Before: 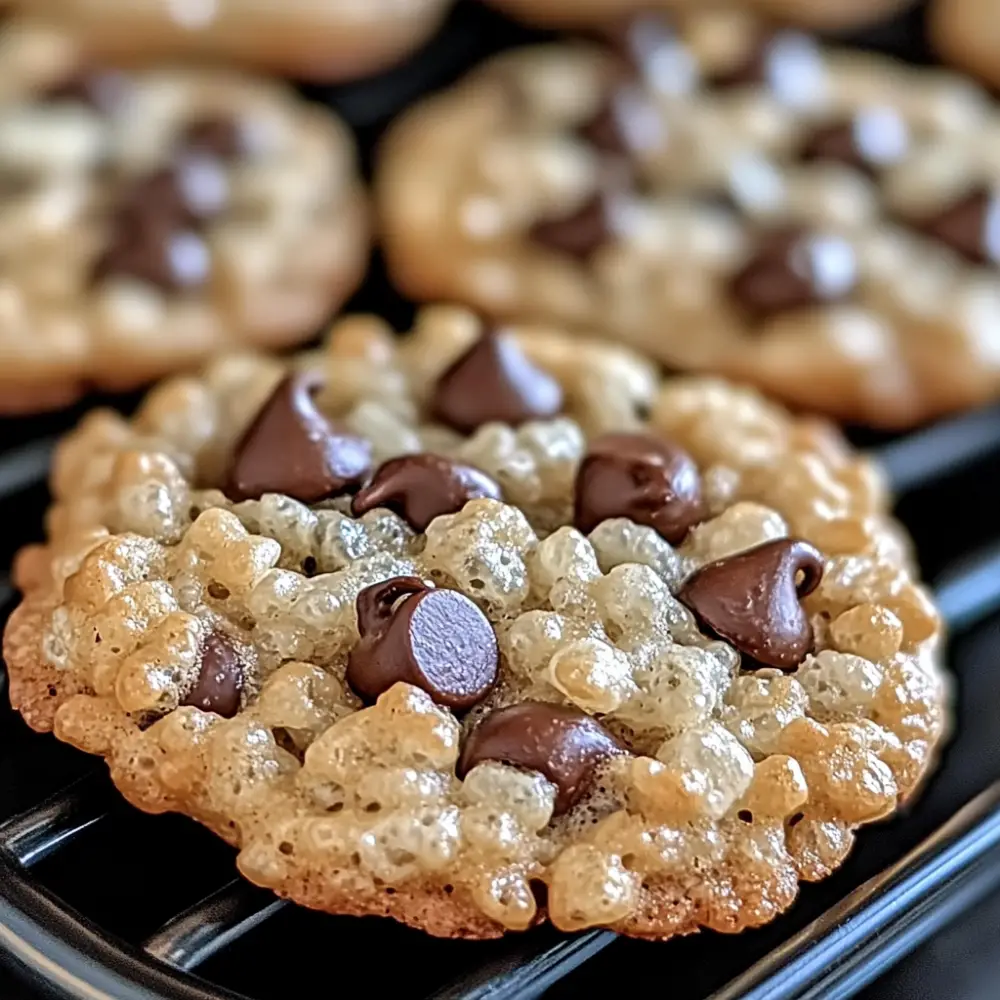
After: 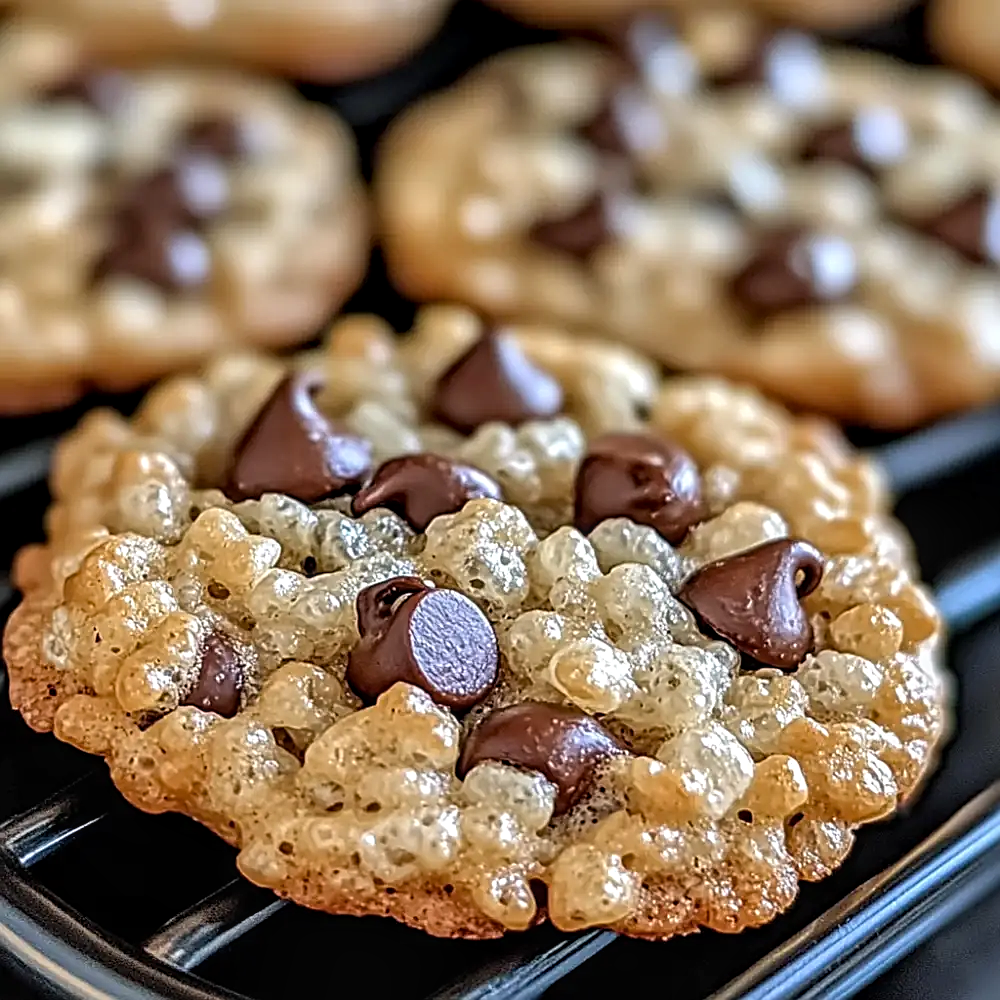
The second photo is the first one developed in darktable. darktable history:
color balance rgb: perceptual saturation grading › global saturation 9.665%
local contrast: on, module defaults
sharpen: on, module defaults
